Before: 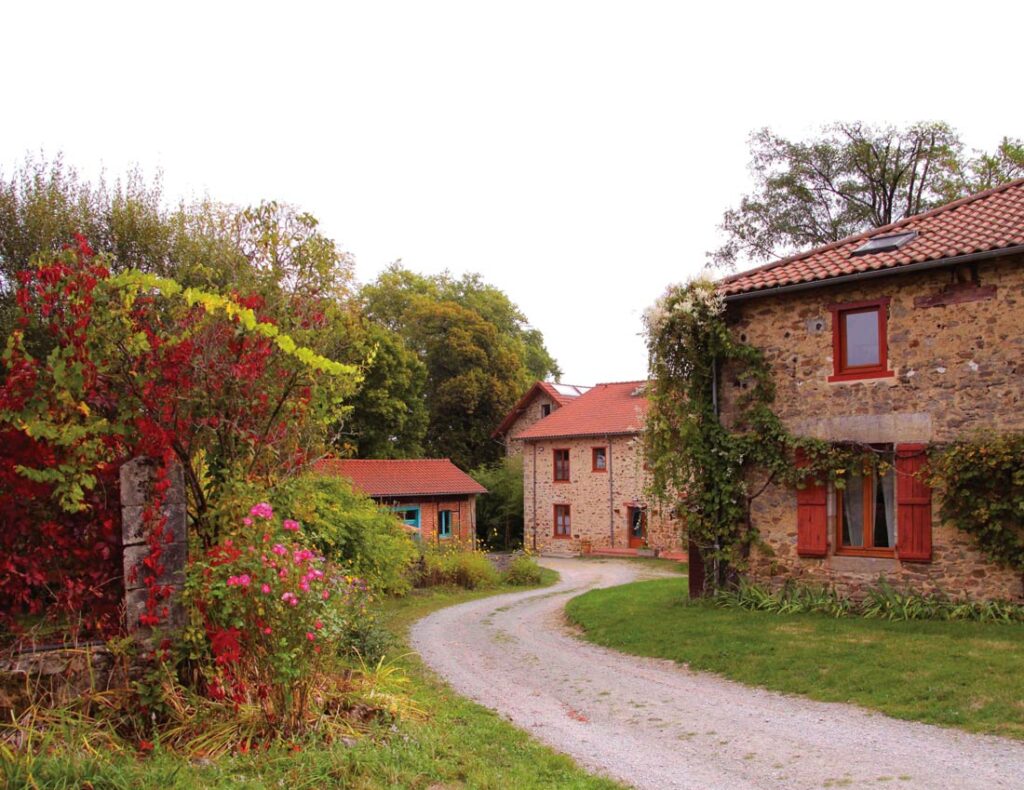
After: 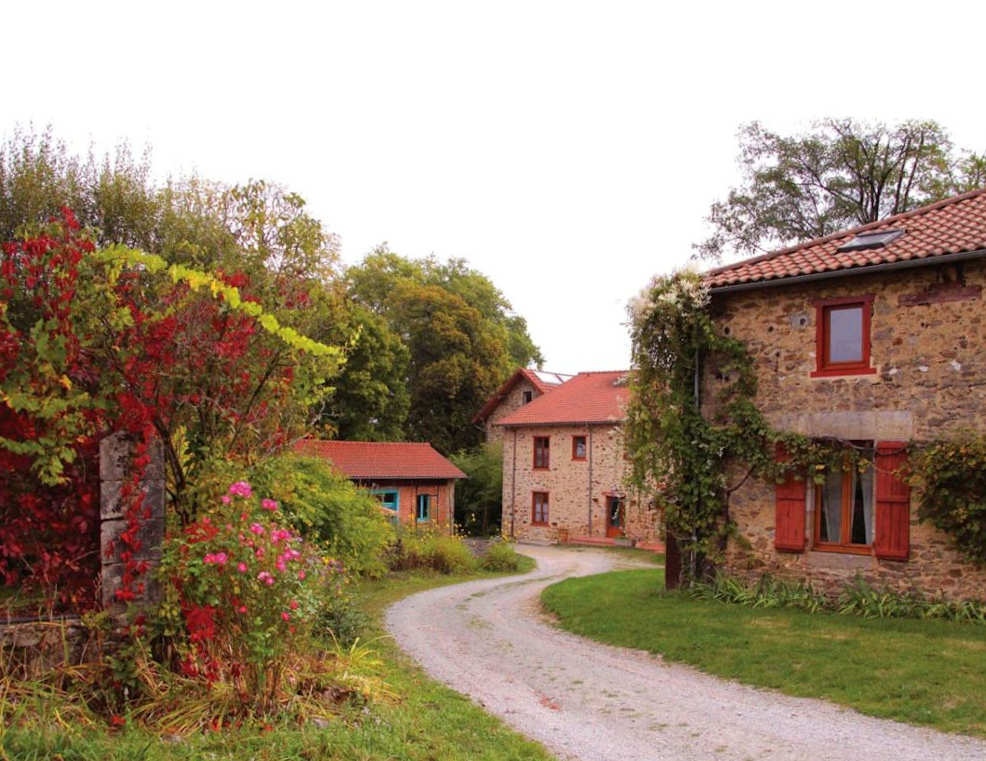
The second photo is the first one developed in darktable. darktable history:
tone equalizer: on, module defaults
crop and rotate: angle -1.69°
